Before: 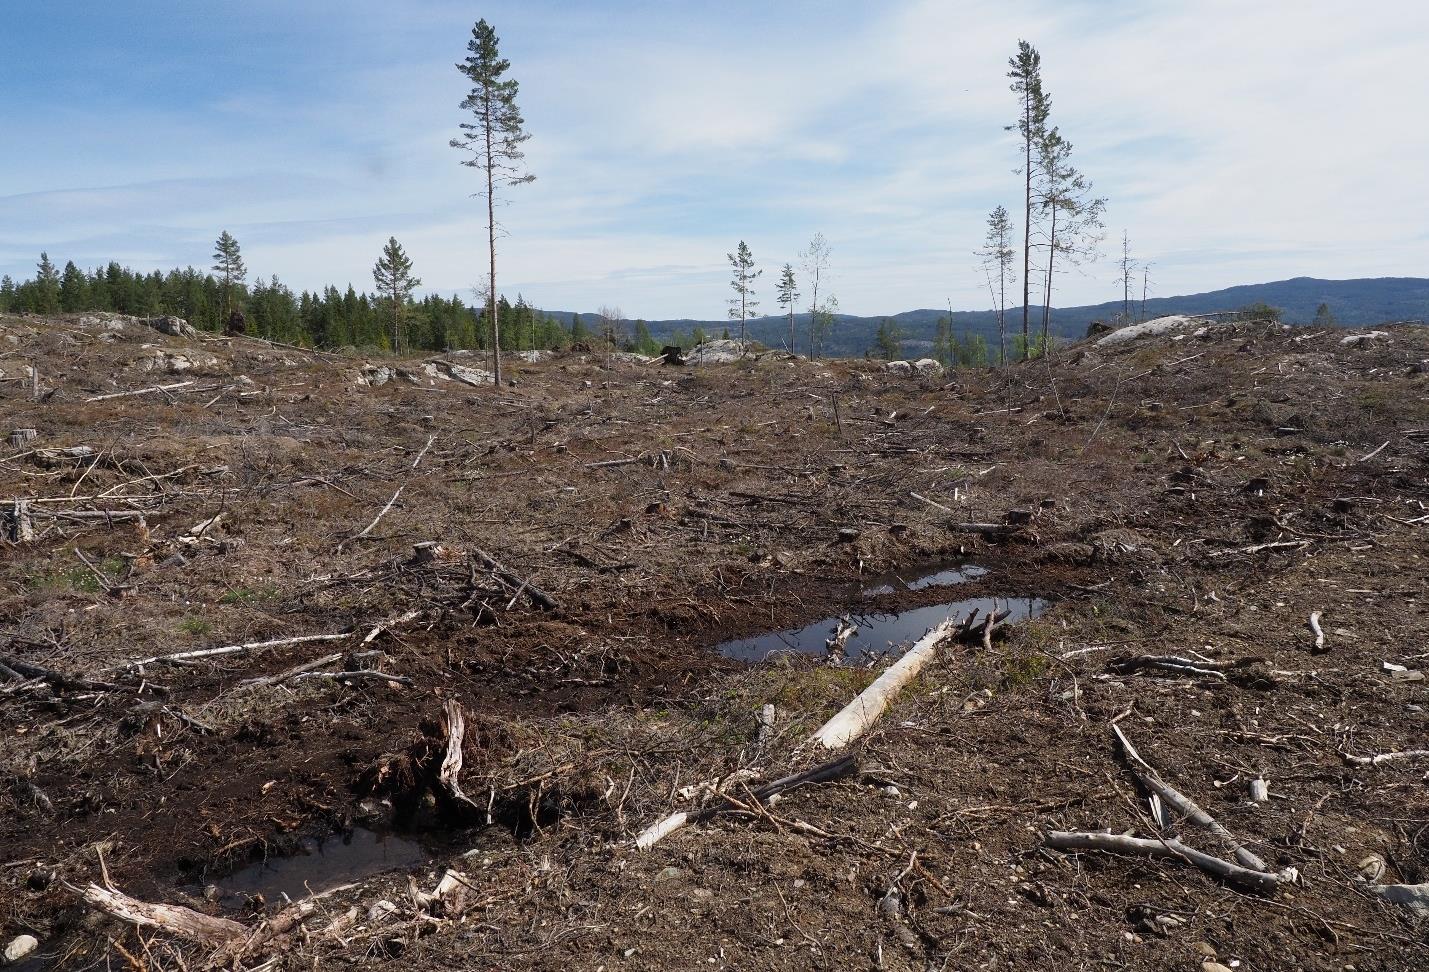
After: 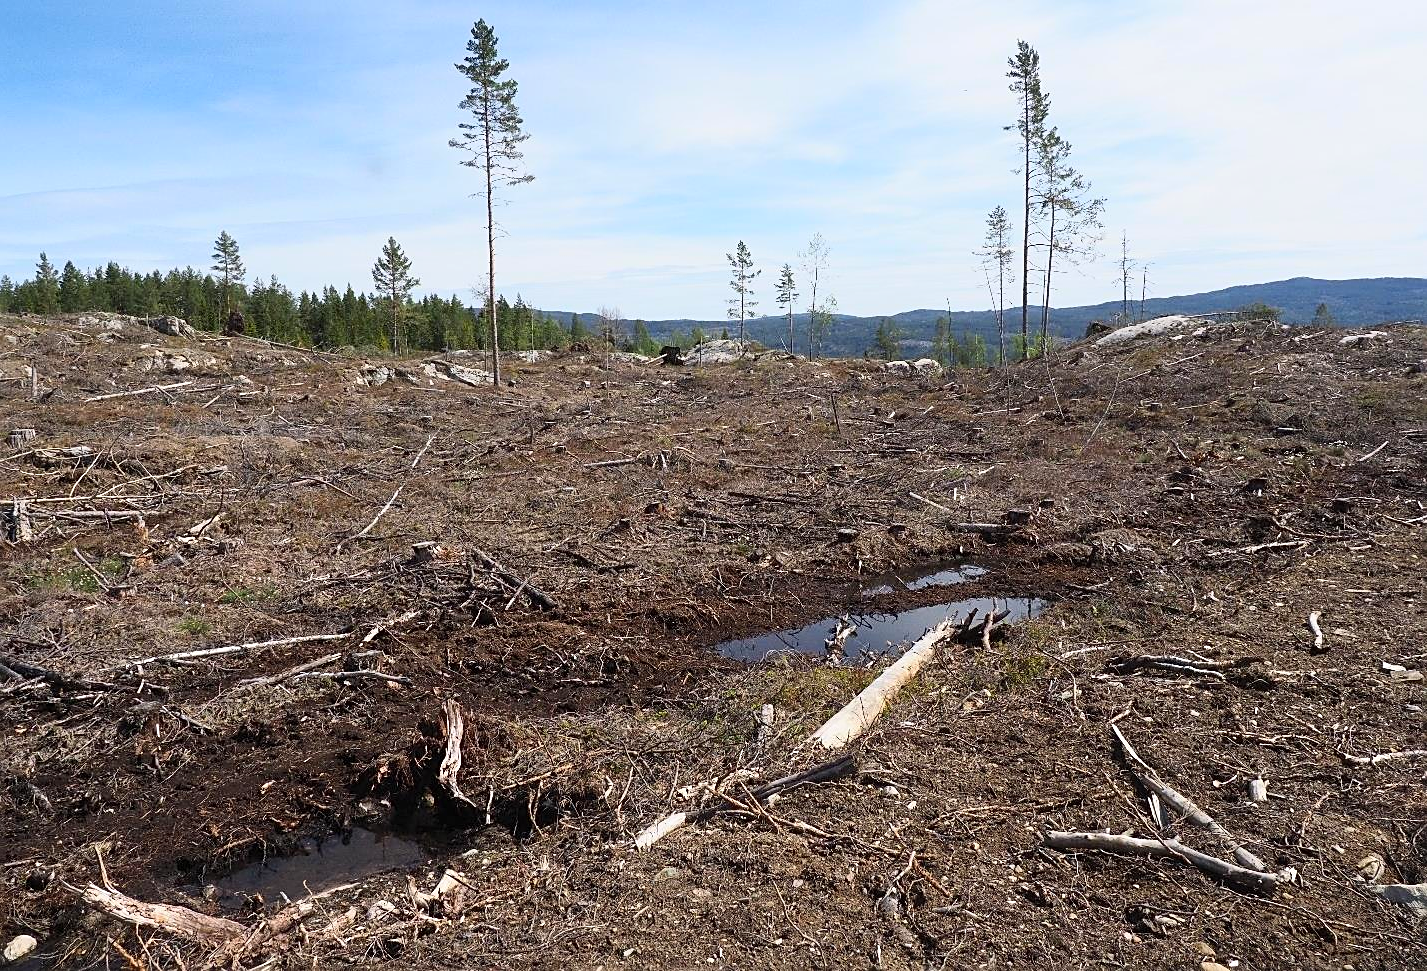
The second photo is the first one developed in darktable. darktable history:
sharpen: on, module defaults
contrast brightness saturation: contrast 0.2, brightness 0.16, saturation 0.22
crop and rotate: left 0.126%
